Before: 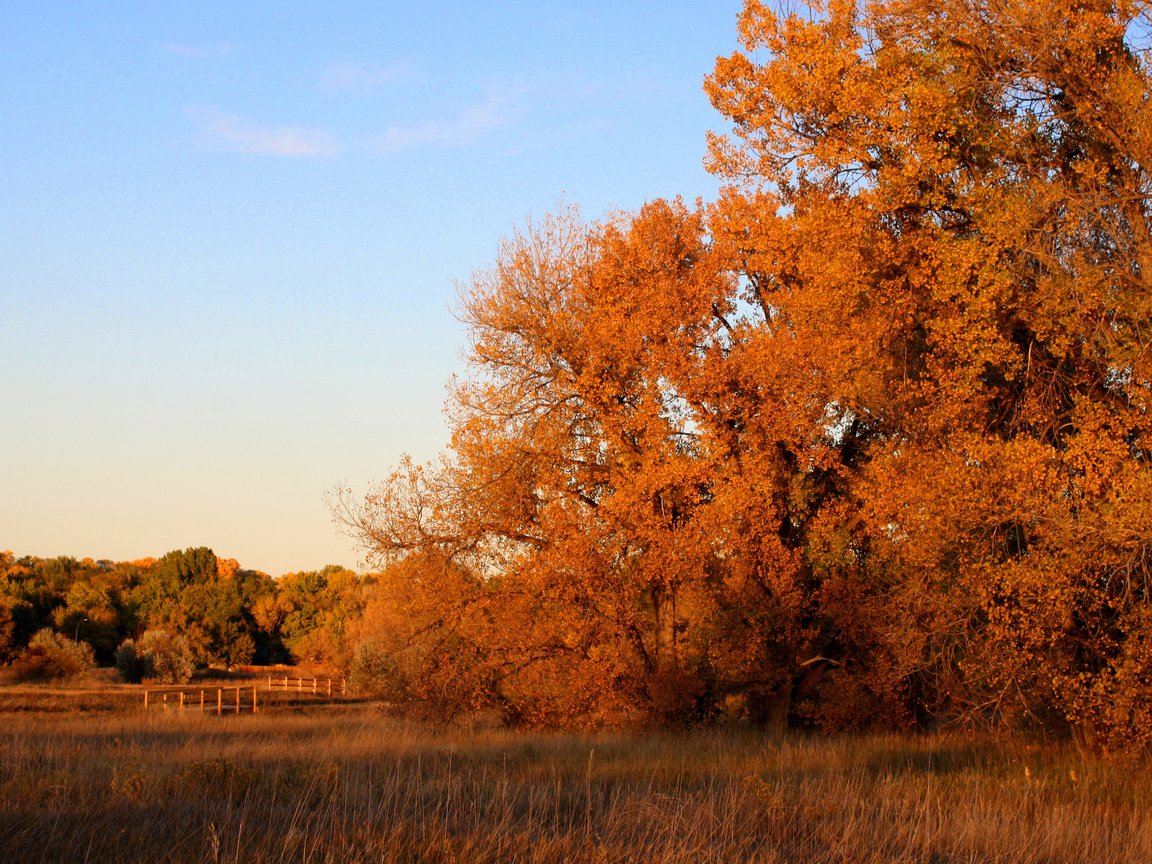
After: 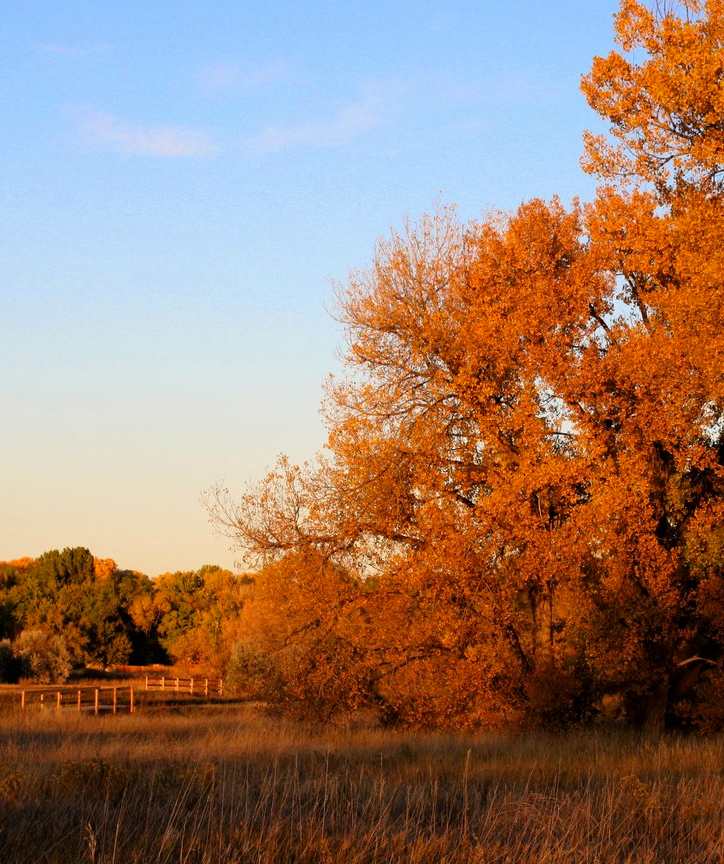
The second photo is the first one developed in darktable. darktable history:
crop: left 10.694%, right 26.381%
tone curve: curves: ch0 [(0, 0) (0.059, 0.027) (0.162, 0.125) (0.304, 0.279) (0.547, 0.532) (0.828, 0.815) (1, 0.983)]; ch1 [(0, 0) (0.23, 0.166) (0.34, 0.308) (0.371, 0.337) (0.429, 0.411) (0.477, 0.462) (0.499, 0.498) (0.529, 0.537) (0.559, 0.582) (0.743, 0.798) (1, 1)]; ch2 [(0, 0) (0.431, 0.414) (0.498, 0.503) (0.524, 0.528) (0.568, 0.546) (0.6, 0.597) (0.634, 0.645) (0.728, 0.742) (1, 1)], color space Lab, linked channels, preserve colors none
contrast brightness saturation: contrast 0.036, saturation 0.074
